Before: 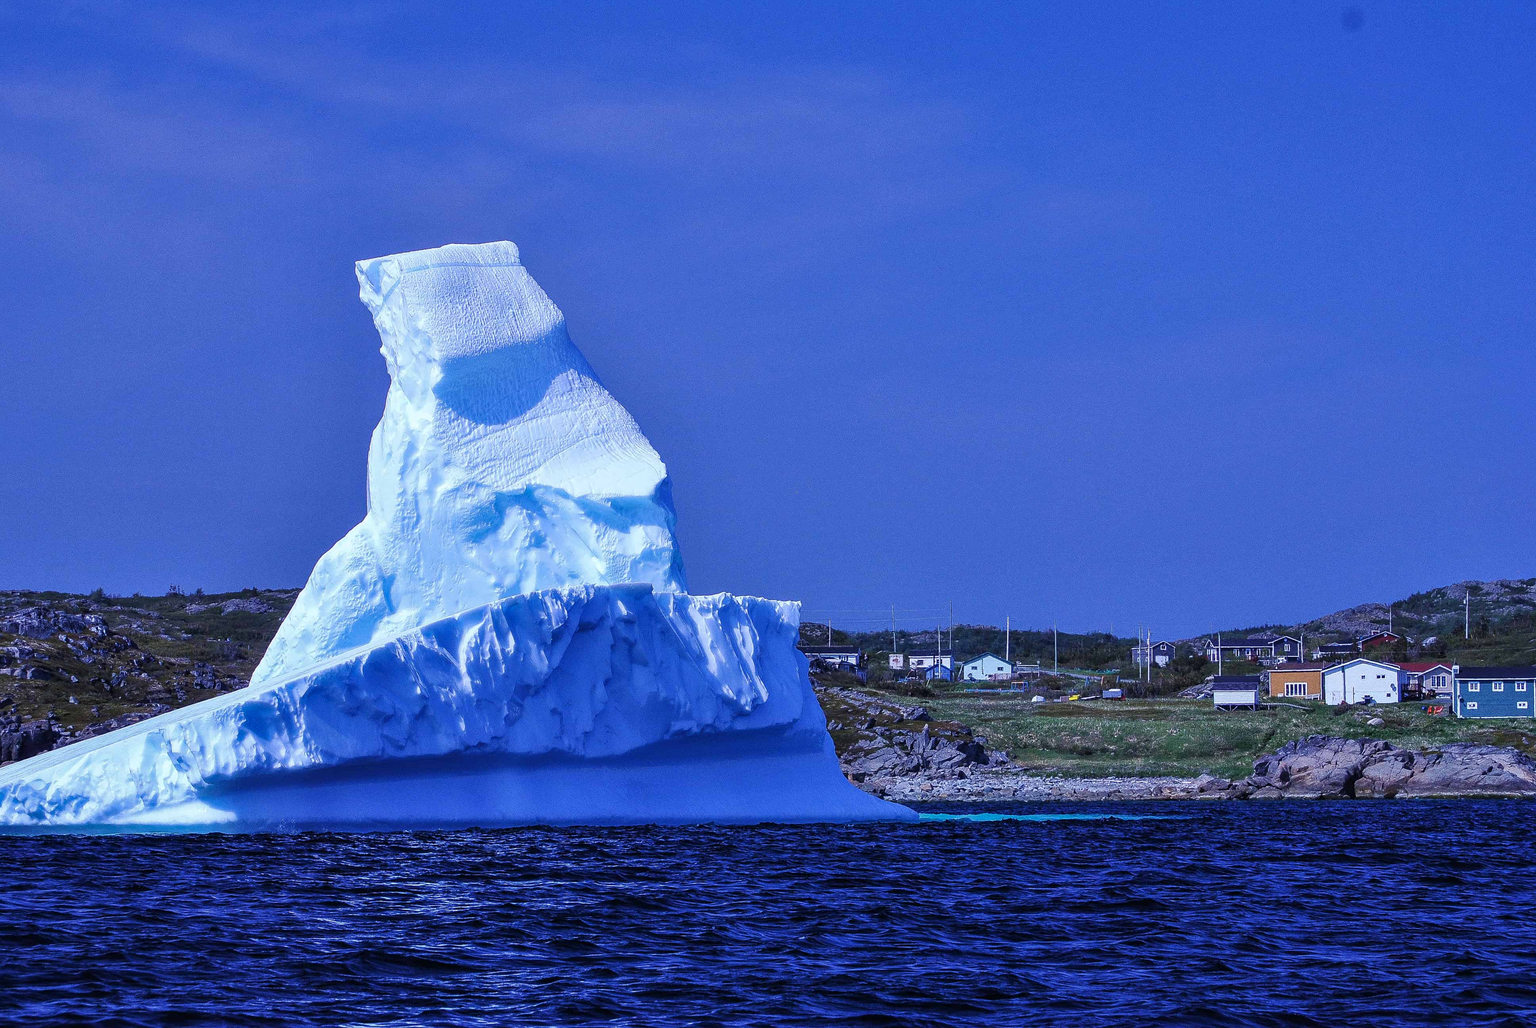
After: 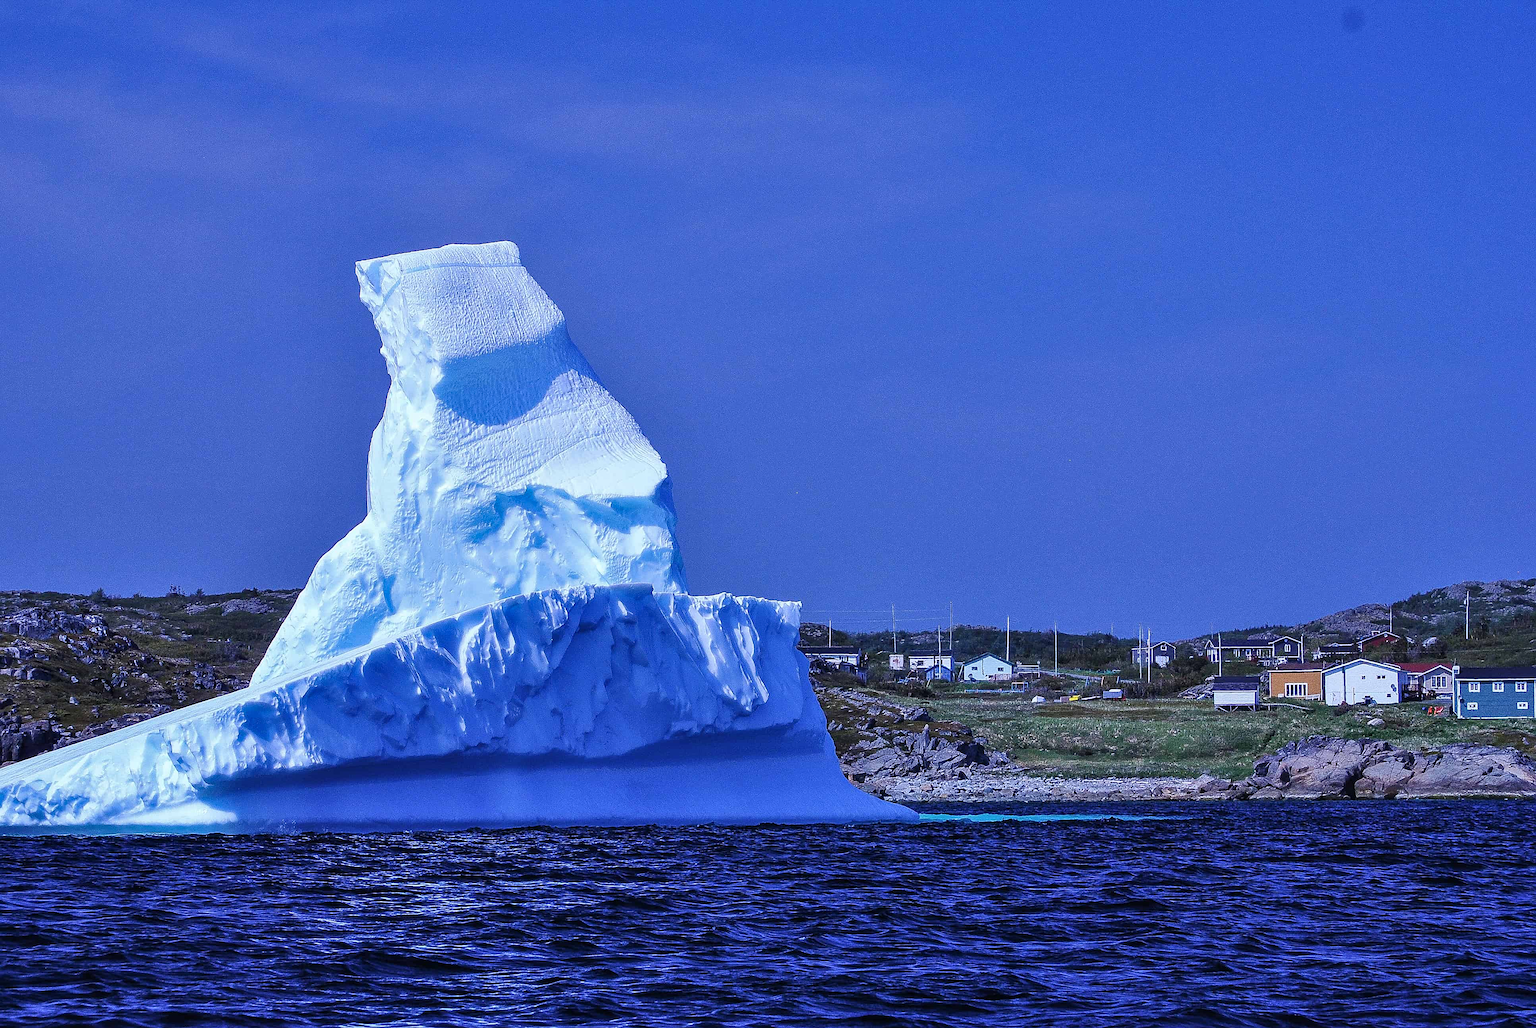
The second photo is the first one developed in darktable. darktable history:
shadows and highlights: radius 125.46, shadows 30.51, highlights -30.51, low approximation 0.01, soften with gaussian
sharpen: radius 1.864, amount 0.398, threshold 1.271
